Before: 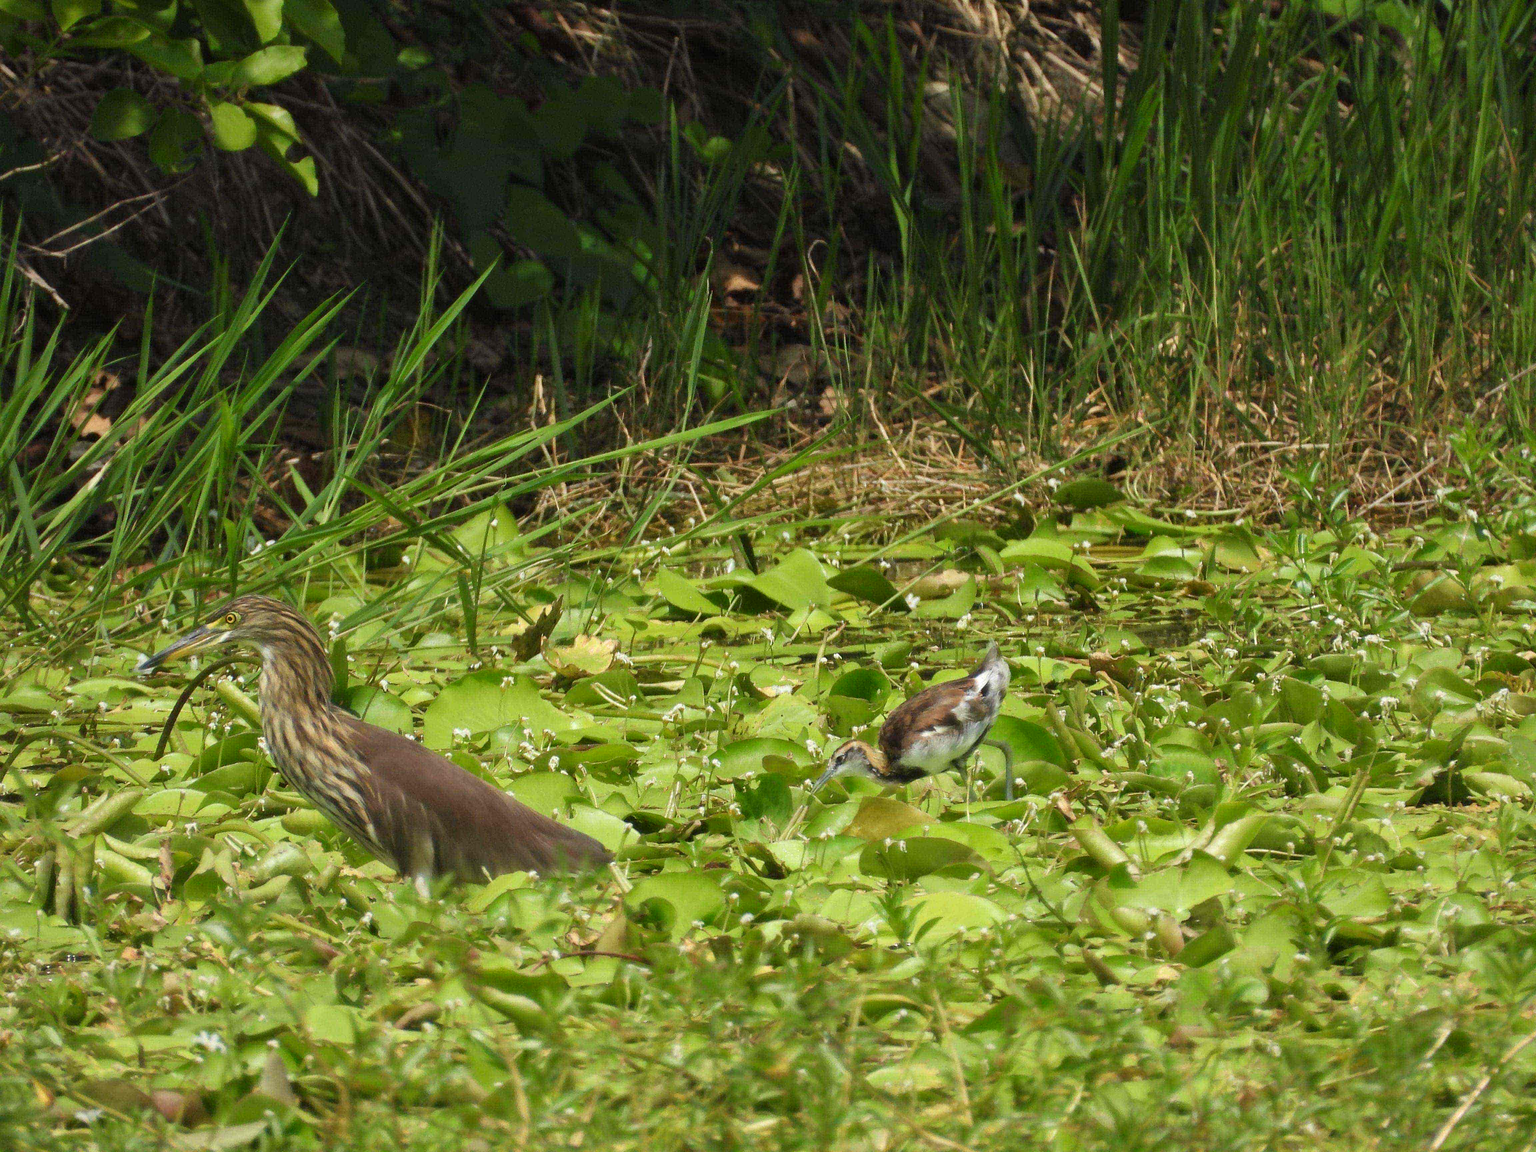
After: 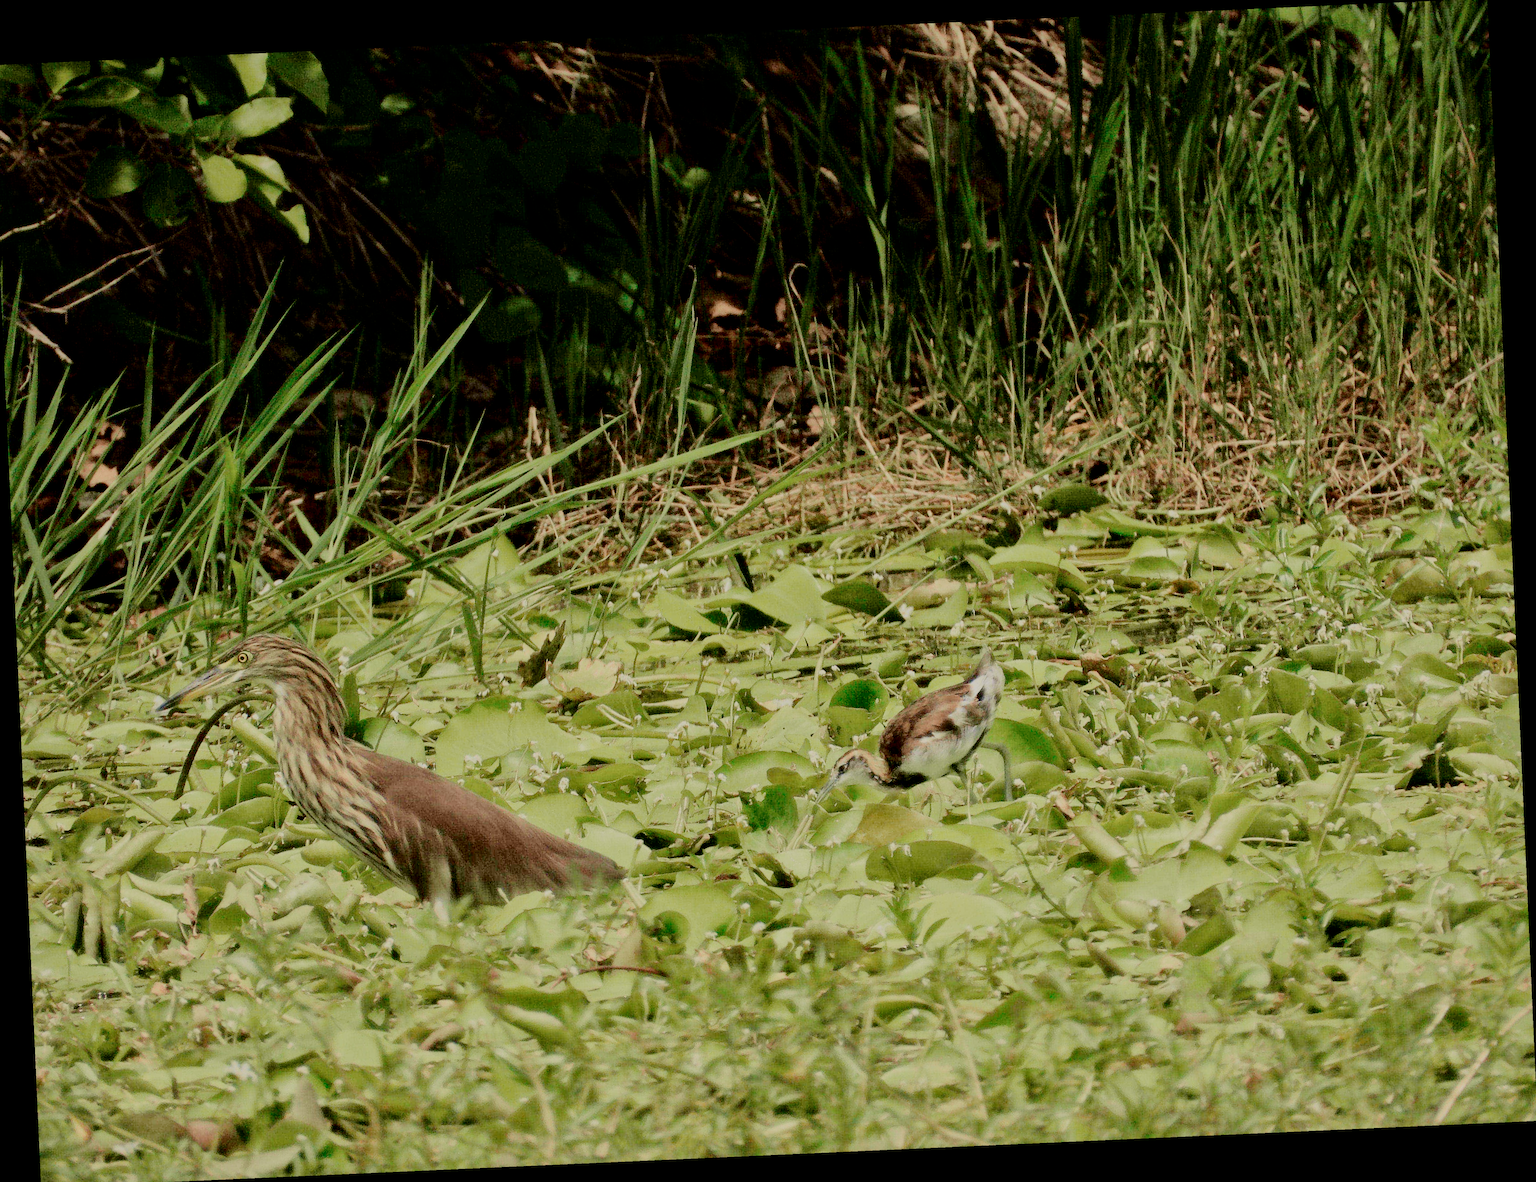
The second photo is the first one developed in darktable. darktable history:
crop and rotate: left 0.614%, top 0.179%, bottom 0.309%
shadows and highlights: shadows -20, white point adjustment -2, highlights -35
rotate and perspective: rotation -2.56°, automatic cropping off
white balance: red 1.045, blue 0.932
contrast brightness saturation: contrast 0.05, brightness 0.06, saturation 0.01
local contrast: mode bilateral grid, contrast 20, coarseness 50, detail 120%, midtone range 0.2
filmic rgb: middle gray luminance 18%, black relative exposure -7.5 EV, white relative exposure 8.5 EV, threshold 6 EV, target black luminance 0%, hardness 2.23, latitude 18.37%, contrast 0.878, highlights saturation mix 5%, shadows ↔ highlights balance 10.15%, add noise in highlights 0, preserve chrominance no, color science v3 (2019), use custom middle-gray values true, iterations of high-quality reconstruction 0, contrast in highlights soft, enable highlight reconstruction true
tone curve: curves: ch0 [(0, 0) (0.049, 0.01) (0.154, 0.081) (0.491, 0.519) (0.748, 0.765) (1, 0.919)]; ch1 [(0, 0) (0.172, 0.123) (0.317, 0.272) (0.401, 0.422) (0.499, 0.497) (0.531, 0.54) (0.615, 0.603) (0.741, 0.783) (1, 1)]; ch2 [(0, 0) (0.411, 0.424) (0.483, 0.478) (0.544, 0.56) (0.686, 0.638) (1, 1)], color space Lab, independent channels, preserve colors none
